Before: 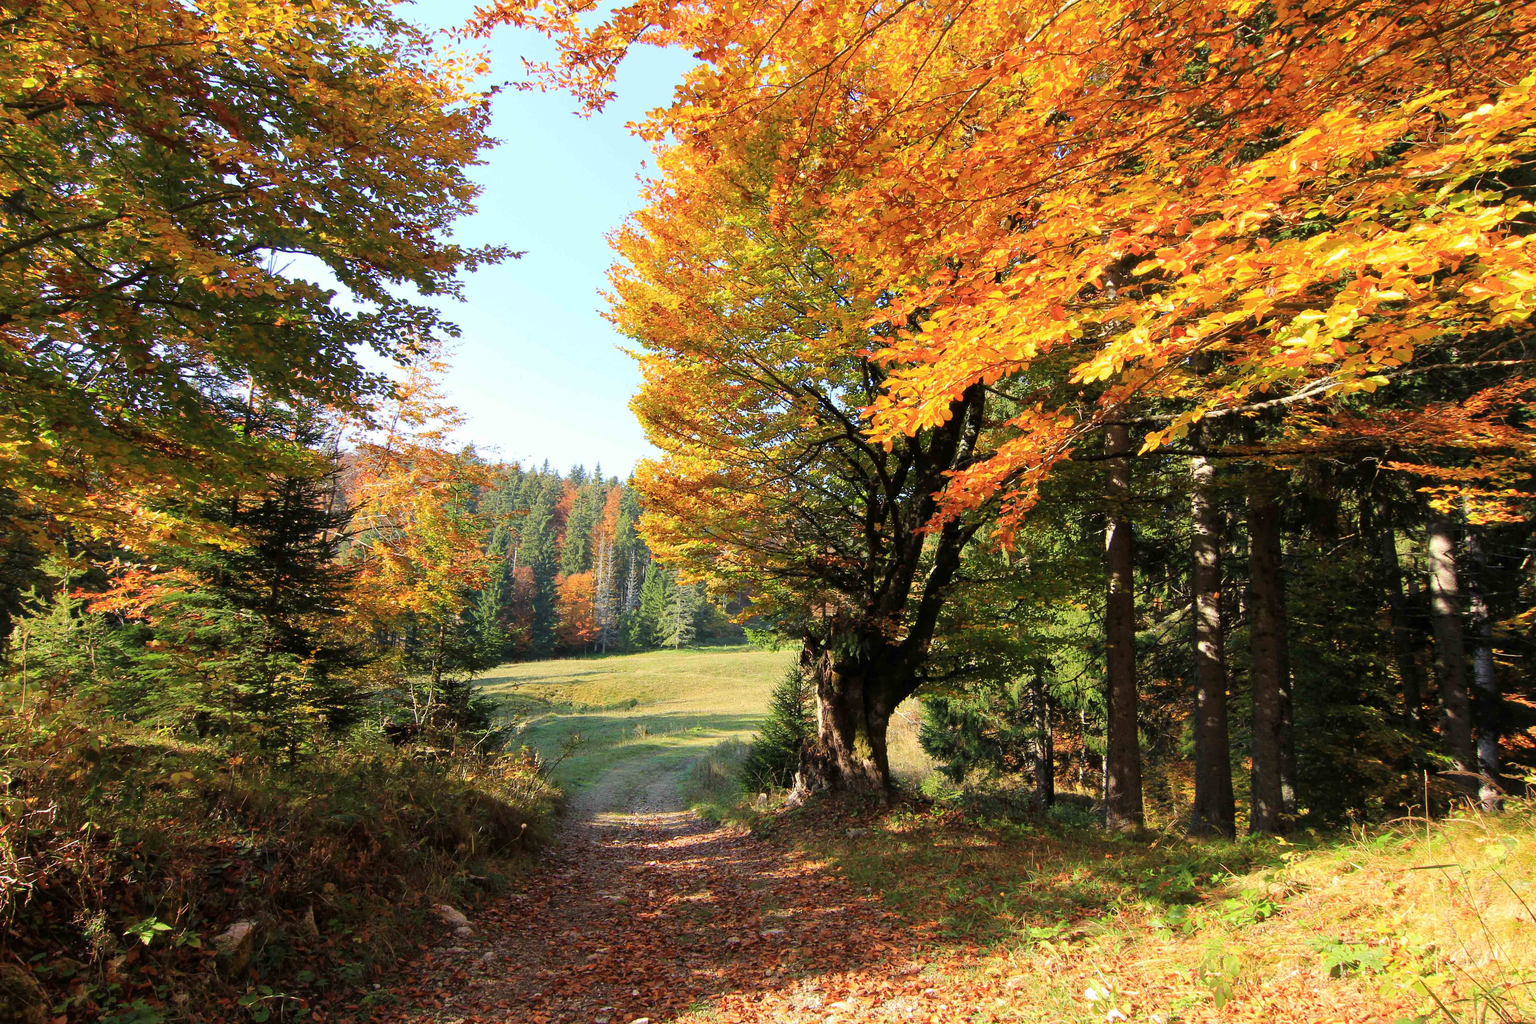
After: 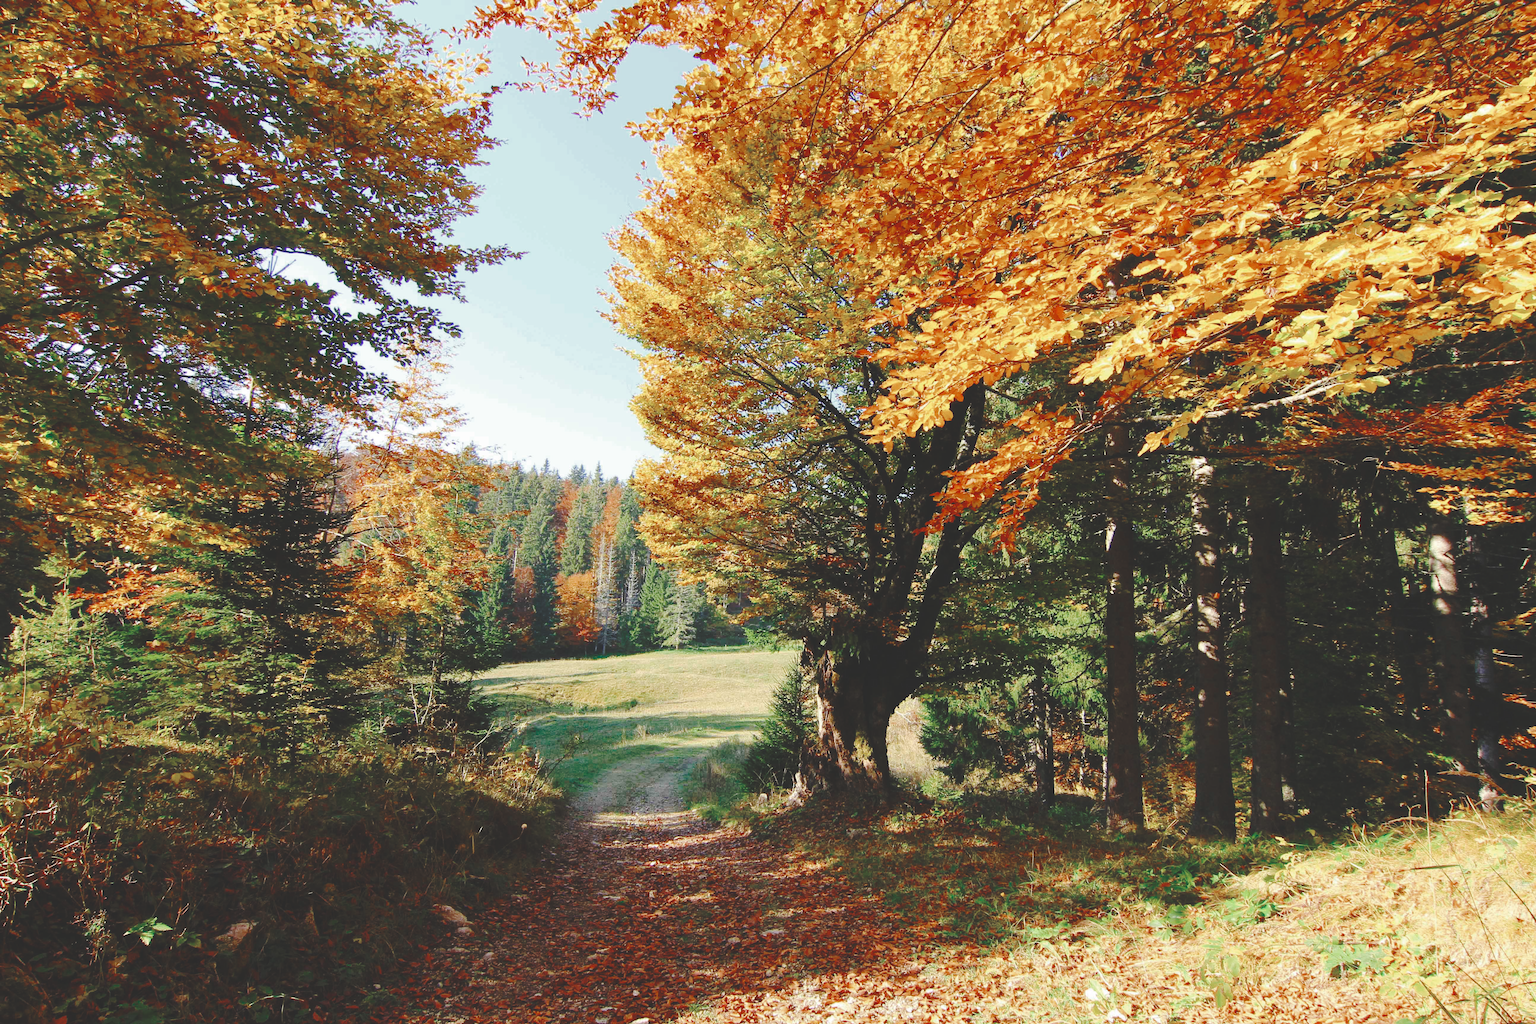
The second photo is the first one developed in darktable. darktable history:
exposure: compensate highlight preservation false
color balance rgb: perceptual saturation grading › global saturation 20%, perceptual saturation grading › highlights -25.544%, perceptual saturation grading › shadows 50.206%
color zones: curves: ch0 [(0, 0.5) (0.125, 0.4) (0.25, 0.5) (0.375, 0.4) (0.5, 0.4) (0.625, 0.35) (0.75, 0.35) (0.875, 0.5)]; ch1 [(0, 0.35) (0.125, 0.45) (0.25, 0.35) (0.375, 0.35) (0.5, 0.35) (0.625, 0.35) (0.75, 0.45) (0.875, 0.35)]; ch2 [(0, 0.6) (0.125, 0.5) (0.25, 0.5) (0.375, 0.6) (0.5, 0.6) (0.625, 0.5) (0.75, 0.5) (0.875, 0.5)]
base curve: curves: ch0 [(0, 0.024) (0.055, 0.065) (0.121, 0.166) (0.236, 0.319) (0.693, 0.726) (1, 1)], preserve colors none
